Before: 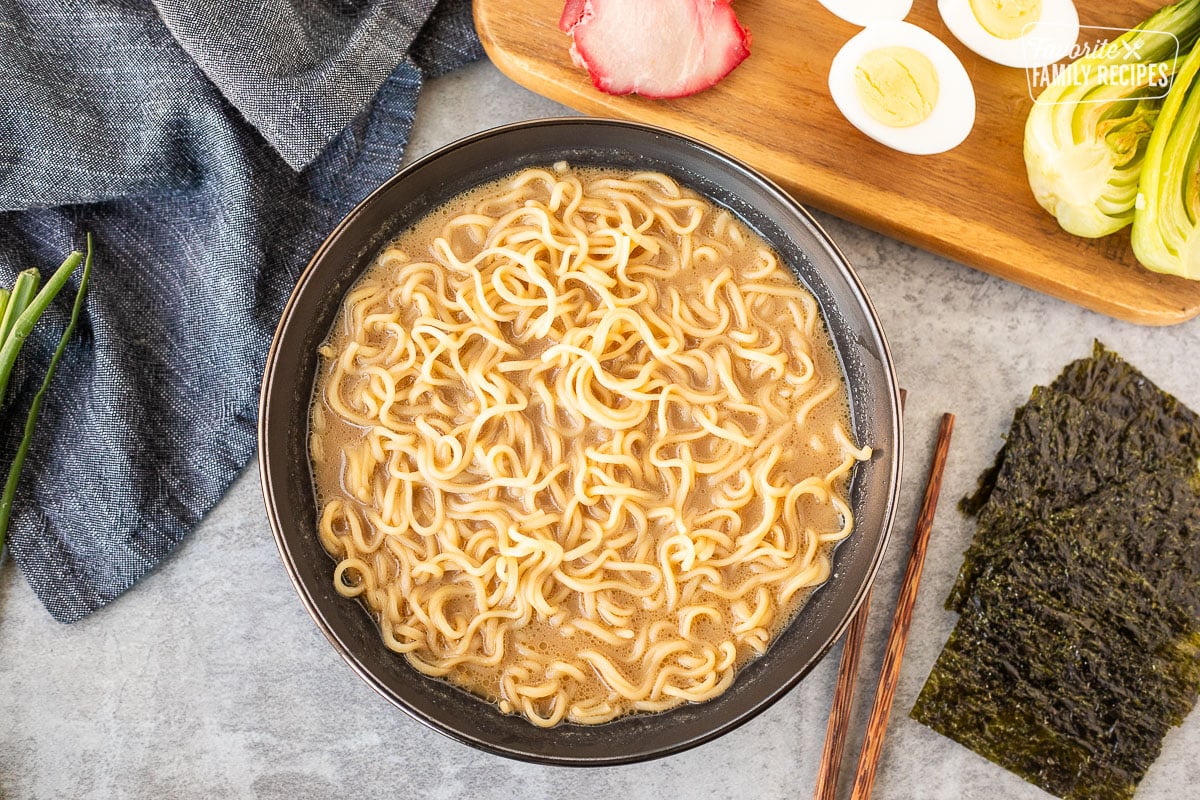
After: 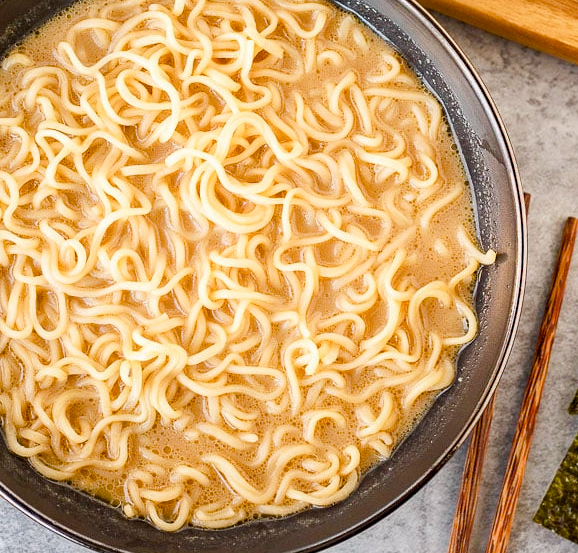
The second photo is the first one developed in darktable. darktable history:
color balance rgb: power › hue 310.75°, perceptual saturation grading › global saturation 0.985%, perceptual saturation grading › highlights -16.973%, perceptual saturation grading › mid-tones 32.445%, perceptual saturation grading › shadows 50.41%
shadows and highlights: shadows -22.37, highlights 45.51, soften with gaussian
crop: left 31.35%, top 24.588%, right 20.402%, bottom 6.231%
haze removal: compatibility mode true, adaptive false
exposure: exposure -0.016 EV, compensate highlight preservation false
